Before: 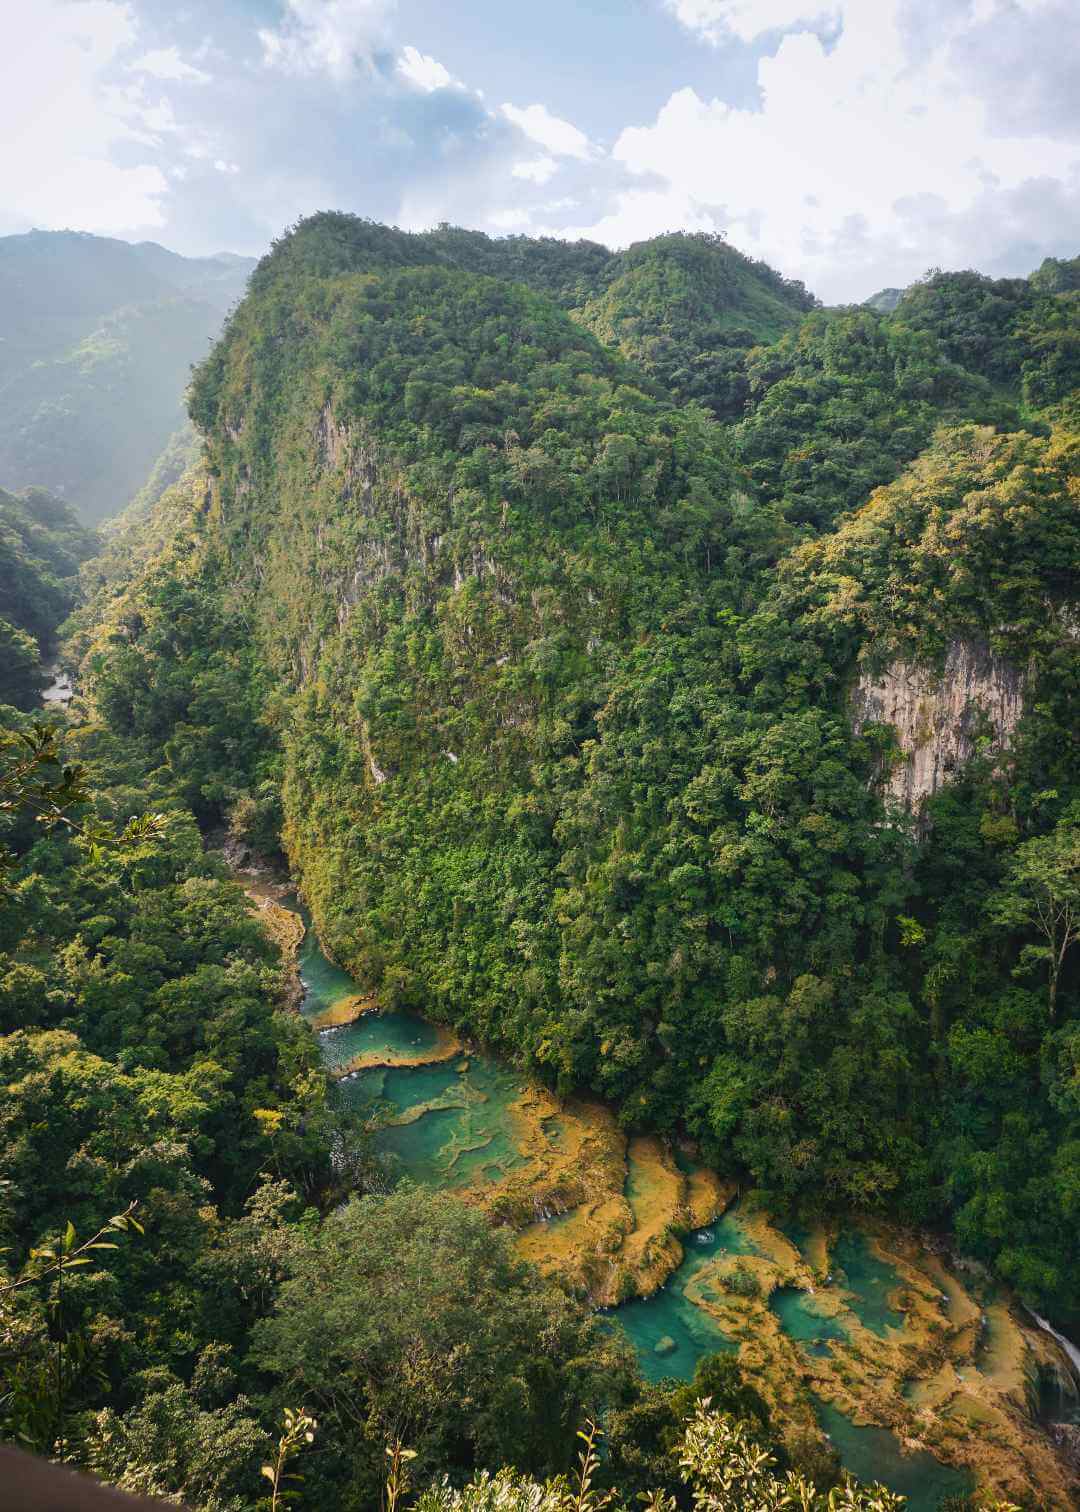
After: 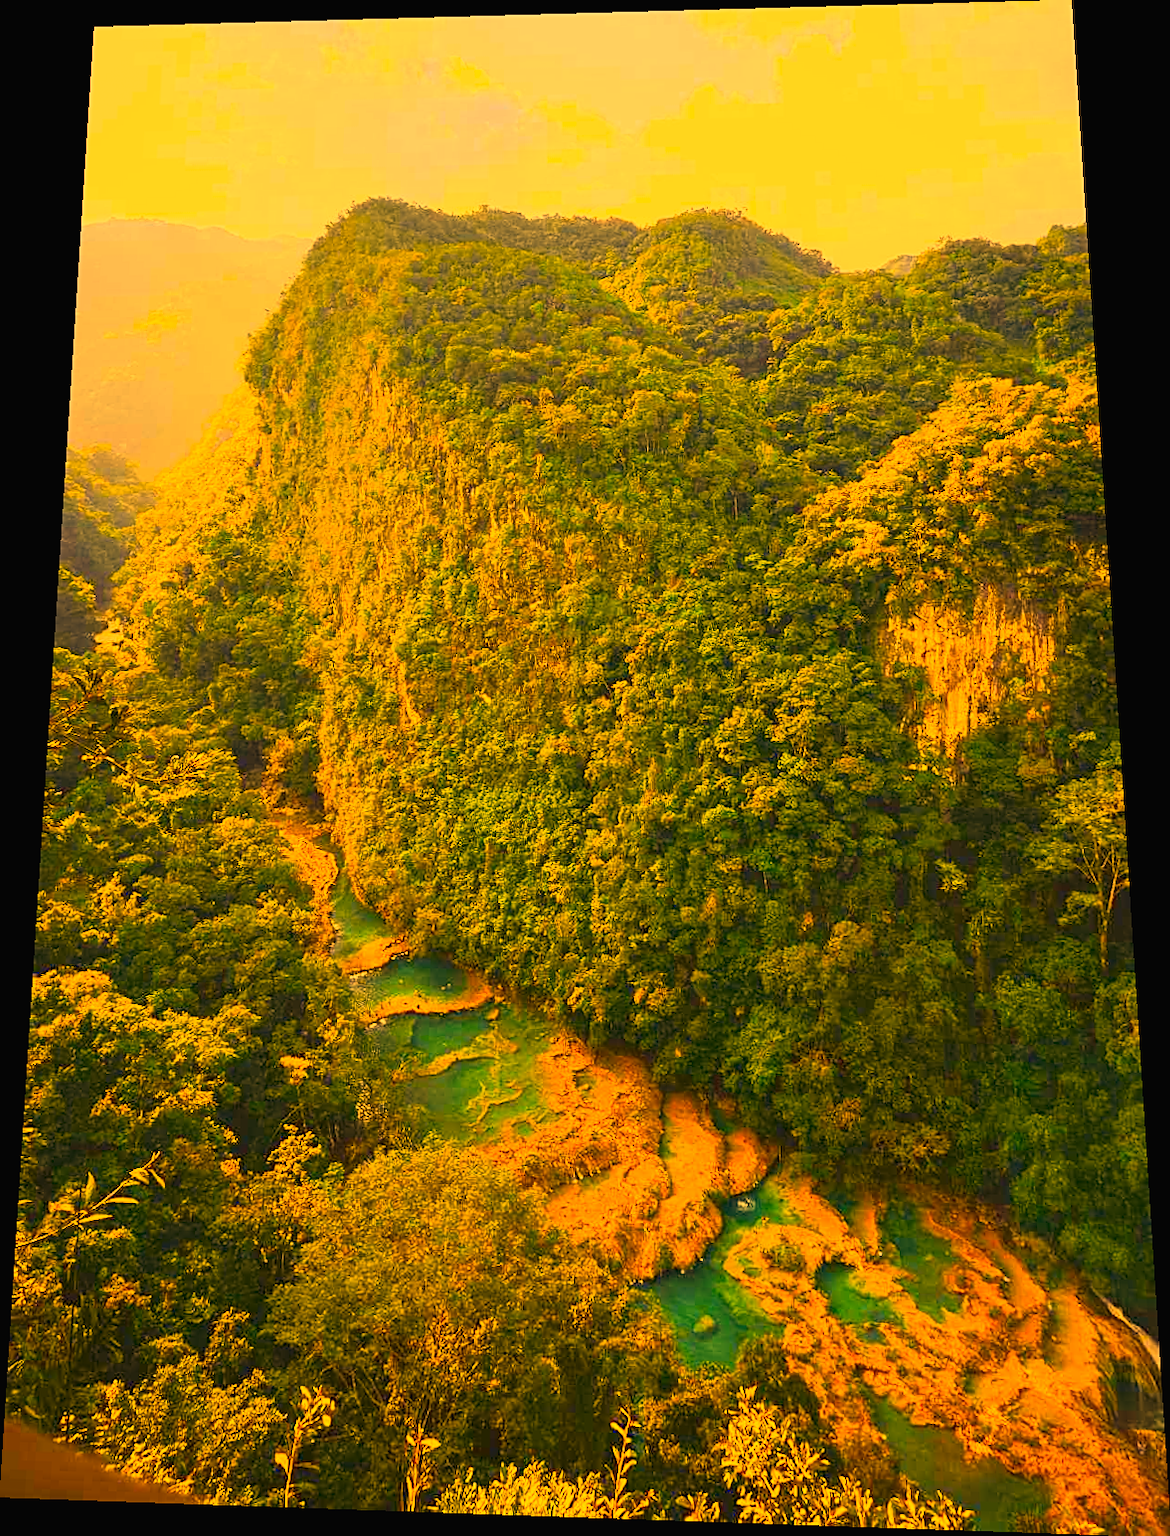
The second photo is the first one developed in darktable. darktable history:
white balance: red 1.467, blue 0.684
sharpen: on, module defaults
tone curve: curves: ch0 [(0, 0.013) (0.198, 0.175) (0.512, 0.582) (0.625, 0.754) (0.81, 0.934) (1, 1)], color space Lab, linked channels, preserve colors none
color contrast: green-magenta contrast 1.12, blue-yellow contrast 1.95, unbound 0
rotate and perspective: rotation 0.128°, lens shift (vertical) -0.181, lens shift (horizontal) -0.044, shear 0.001, automatic cropping off
color balance rgb: contrast -30%
exposure: exposure 0.127 EV, compensate highlight preservation false
